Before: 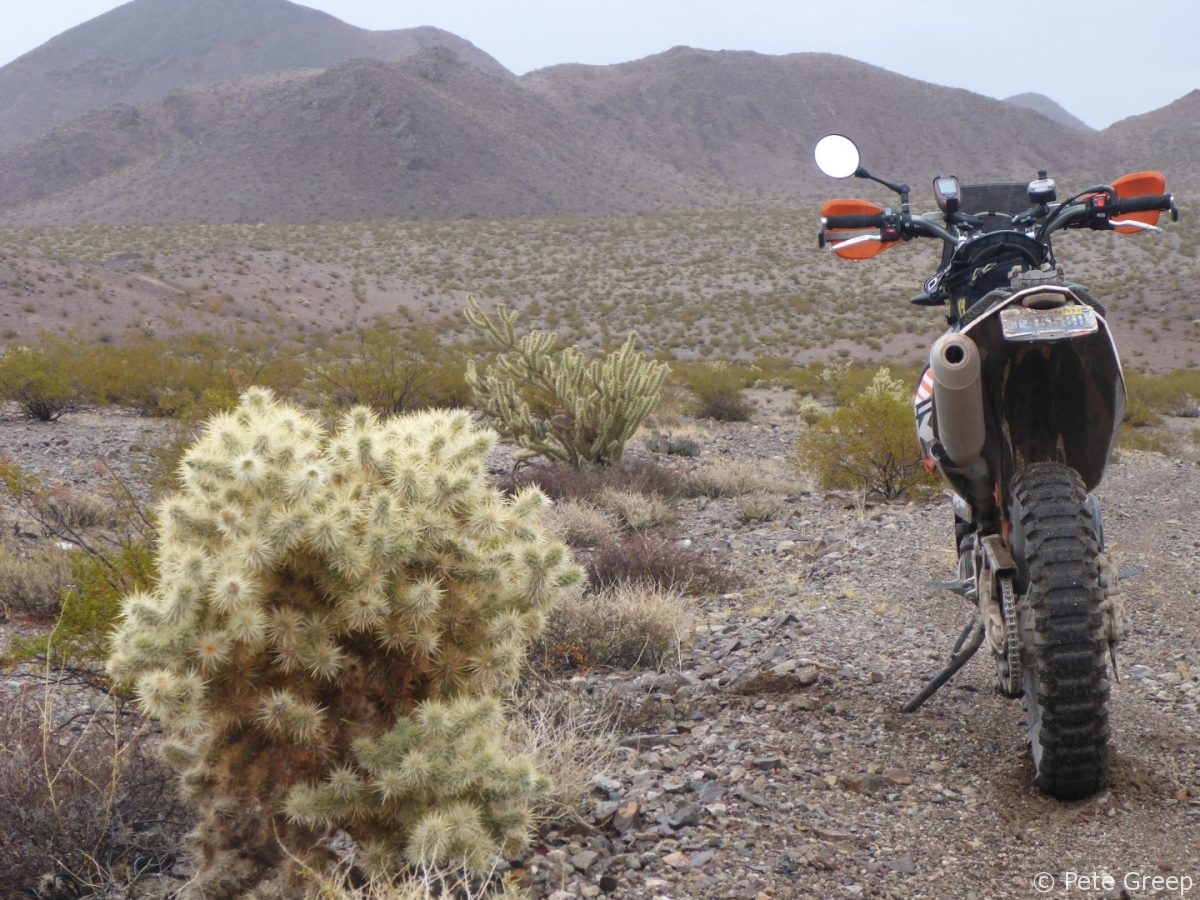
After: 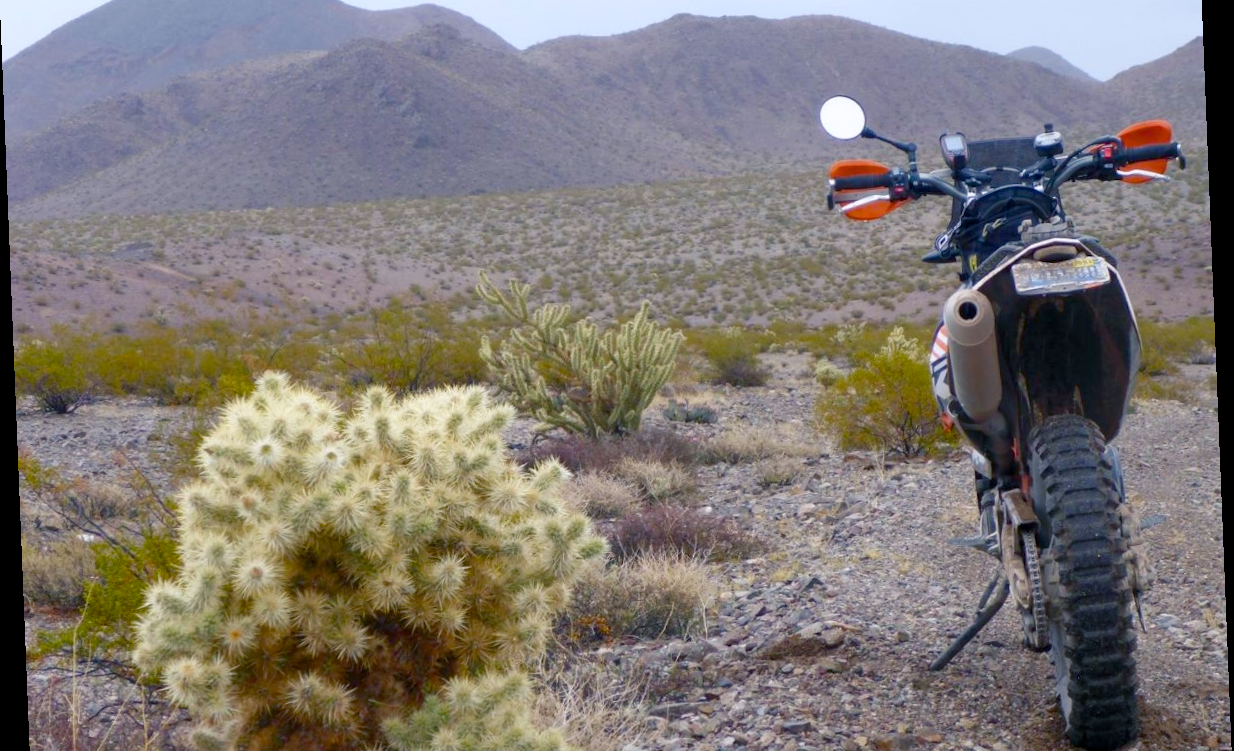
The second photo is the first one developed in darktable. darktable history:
white balance: red 0.954, blue 1.079
color balance rgb: shadows lift › chroma 3%, shadows lift › hue 240.84°, highlights gain › chroma 3%, highlights gain › hue 73.2°, global offset › luminance -0.5%, perceptual saturation grading › global saturation 20%, perceptual saturation grading › highlights -25%, perceptual saturation grading › shadows 50%, global vibrance 25.26%
rotate and perspective: rotation -2.29°, automatic cropping off
crop and rotate: top 5.667%, bottom 14.937%
